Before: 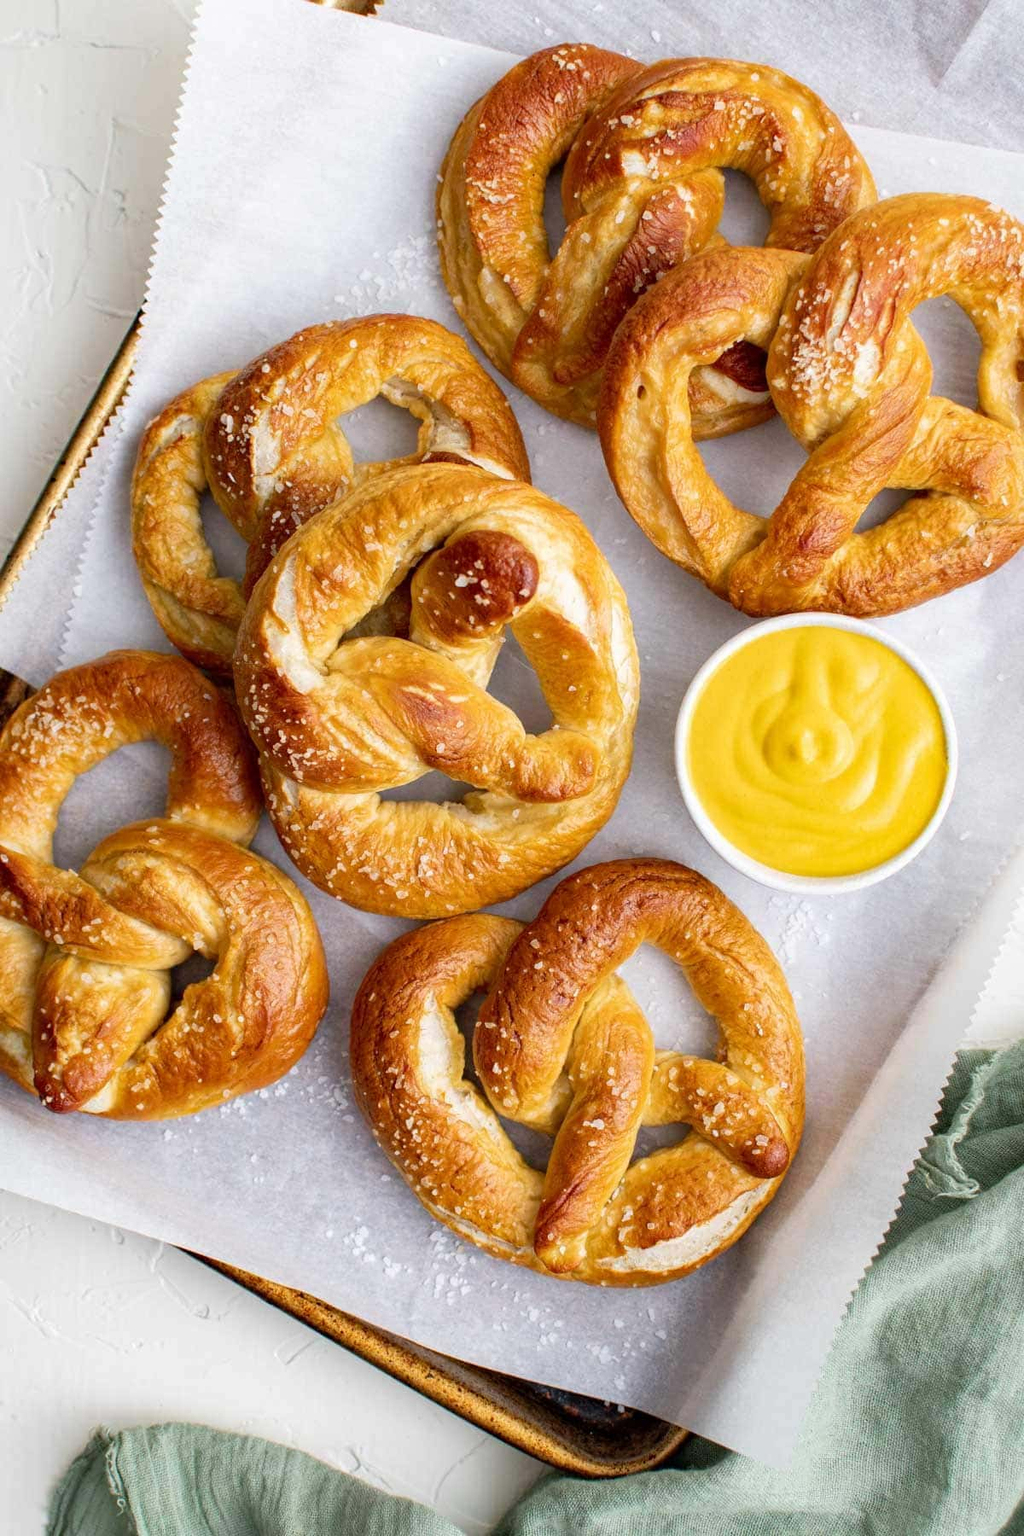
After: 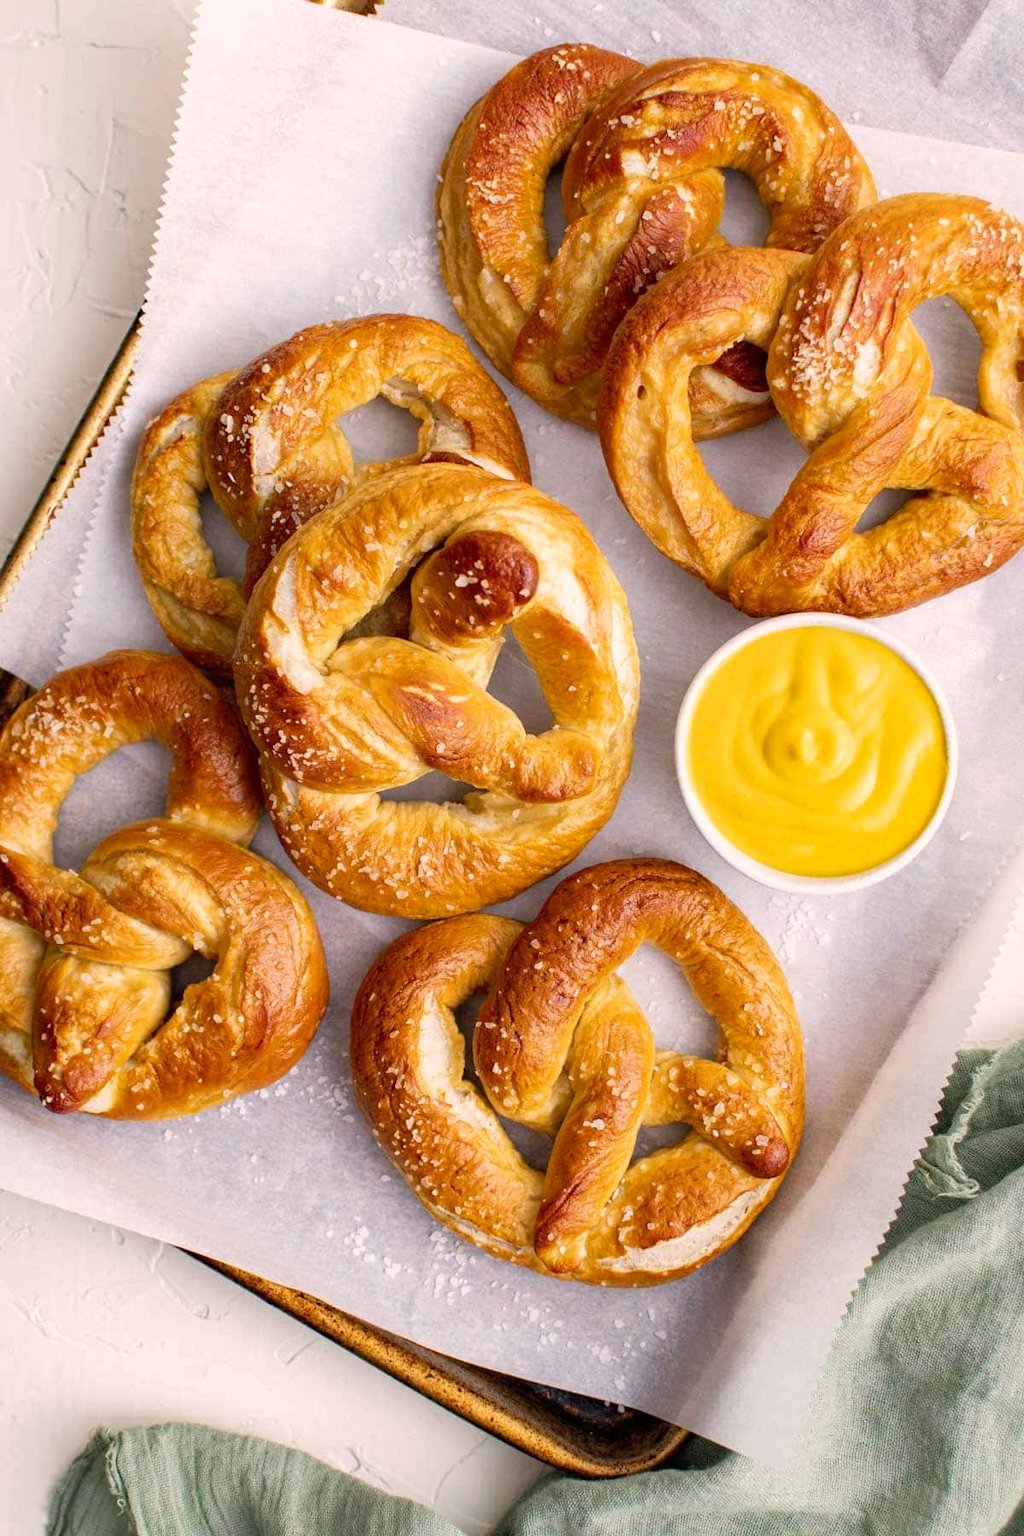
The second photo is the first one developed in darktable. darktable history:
color correction: highlights a* 5.96, highlights b* 4.74
